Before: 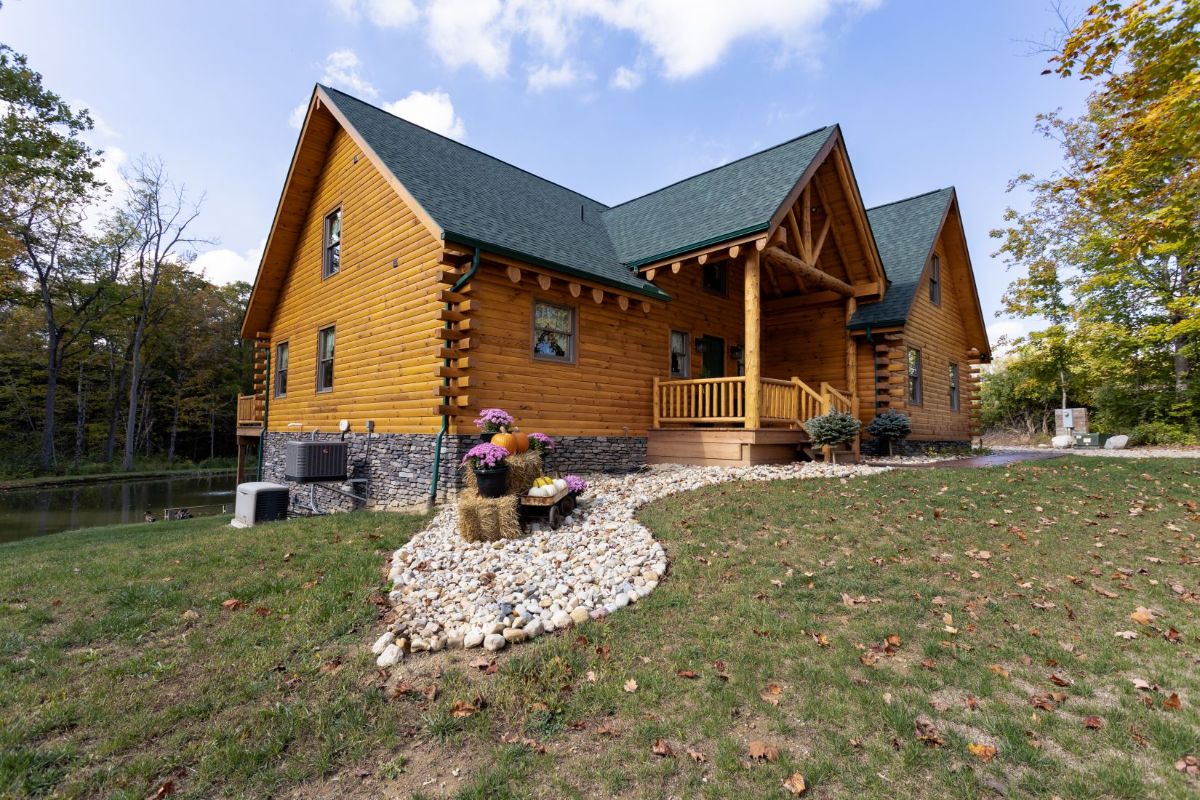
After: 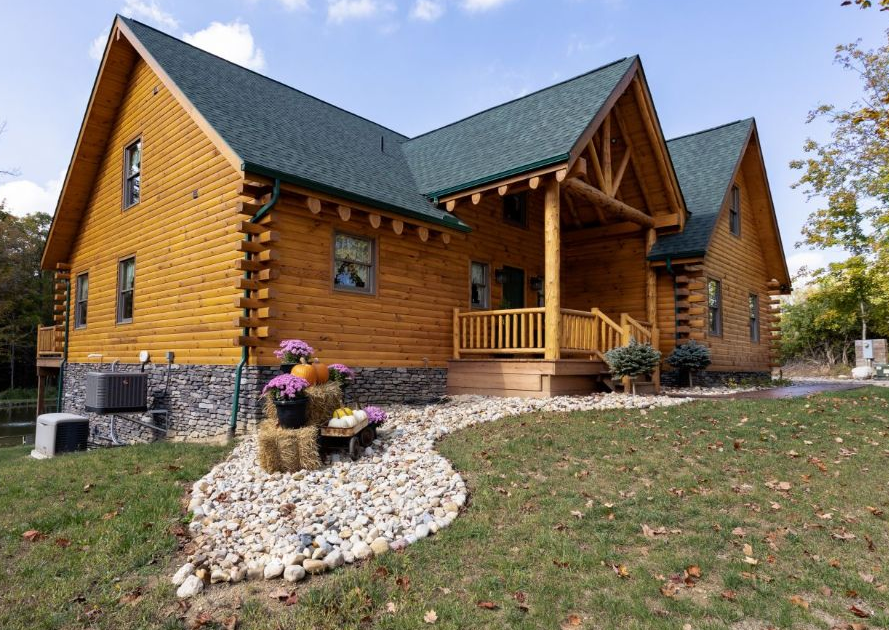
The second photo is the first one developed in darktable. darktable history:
crop: left 16.679%, top 8.695%, right 8.683%, bottom 12.491%
